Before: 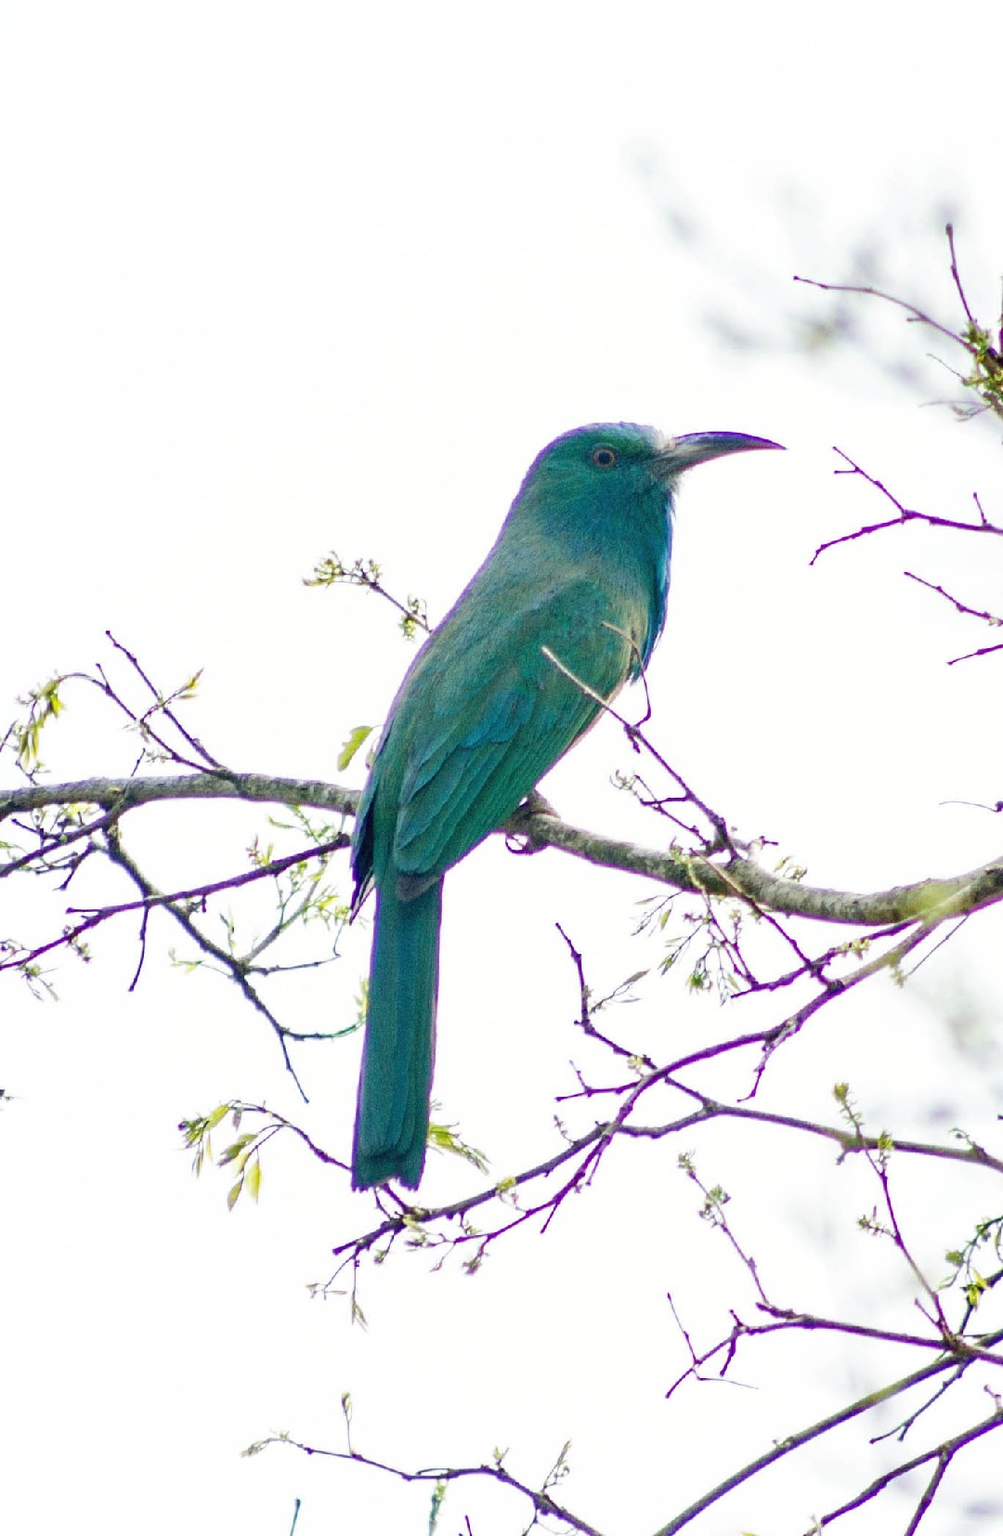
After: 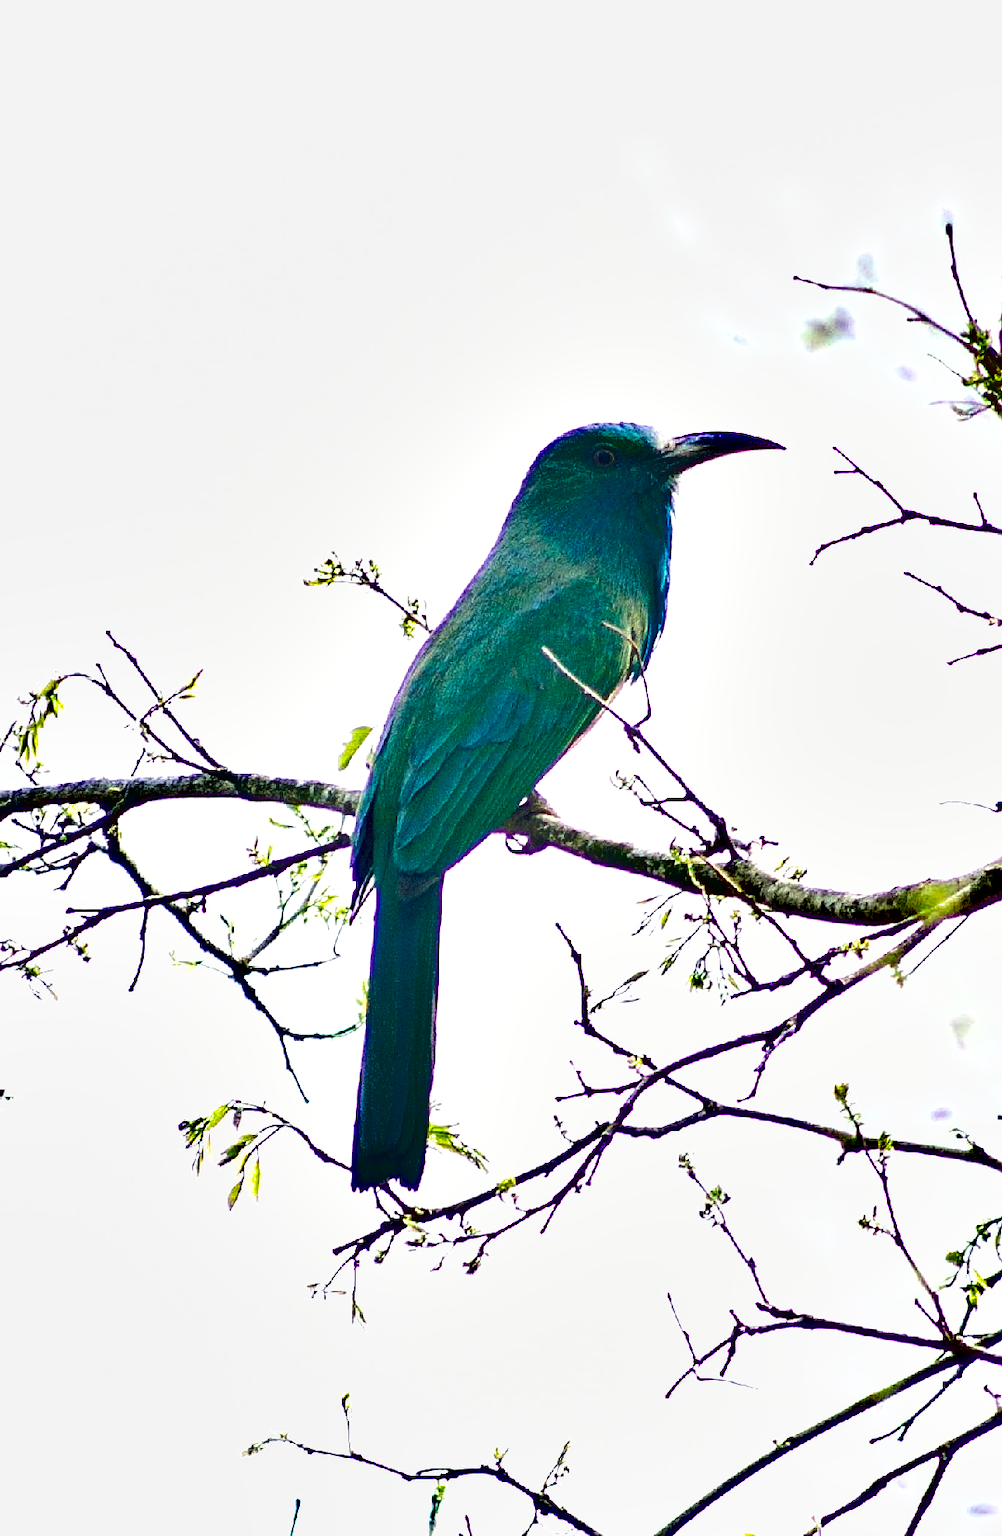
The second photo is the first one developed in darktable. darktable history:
sharpen: on, module defaults
shadows and highlights: shadows 43.71, white point adjustment -1.46, soften with gaussian
exposure: exposure 0.556 EV, compensate highlight preservation false
color balance rgb: perceptual saturation grading › global saturation 25%, global vibrance 20%
